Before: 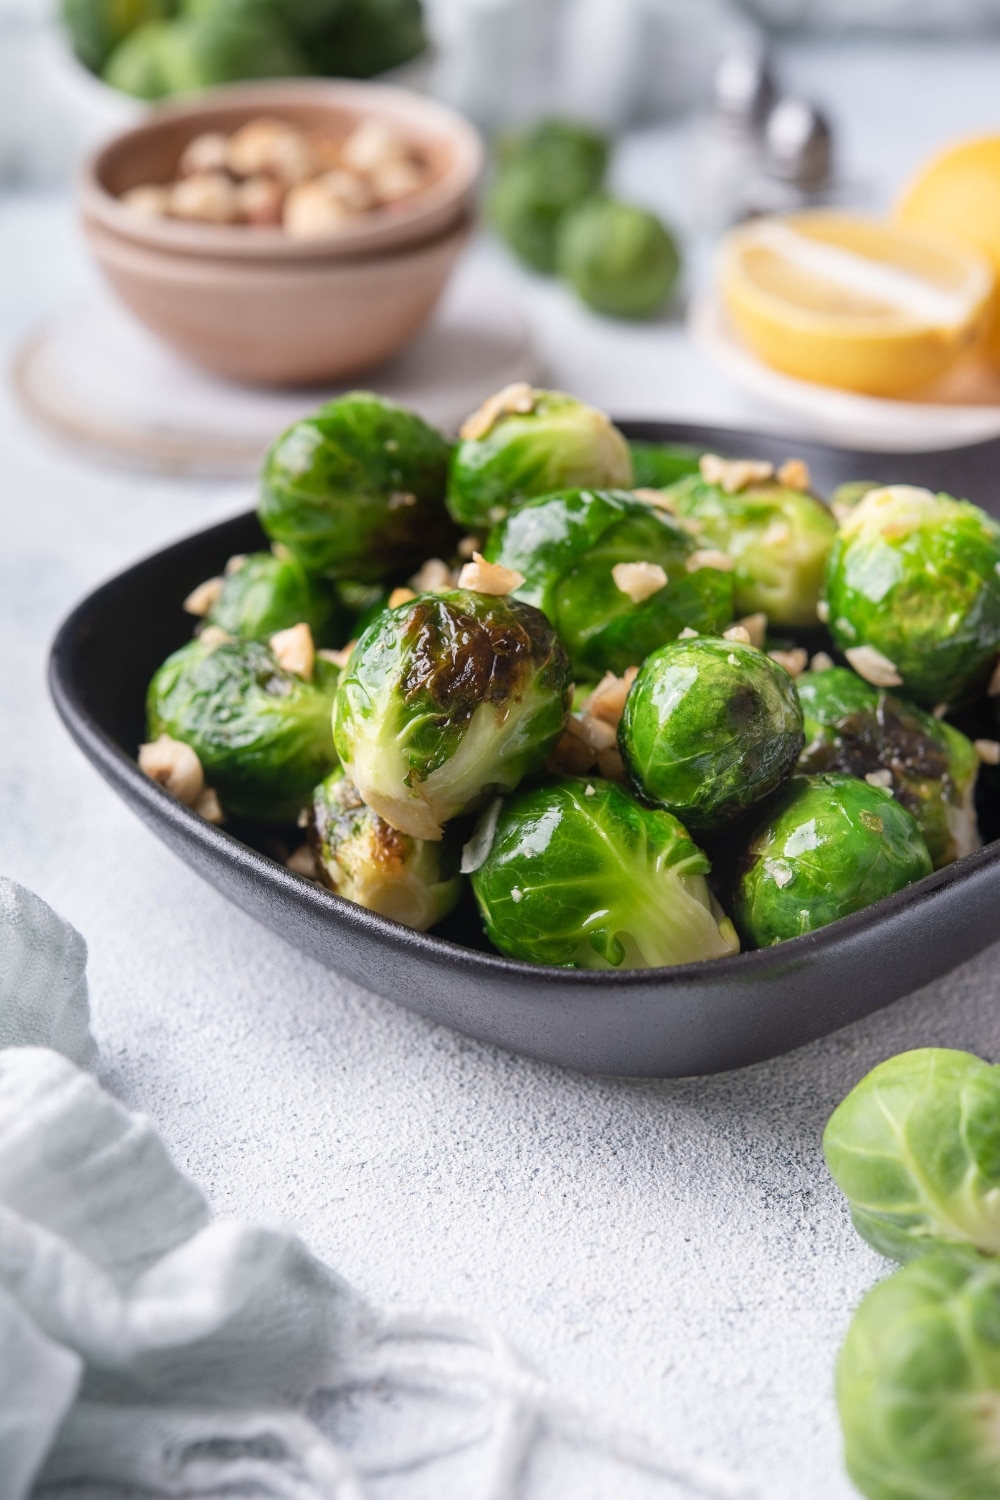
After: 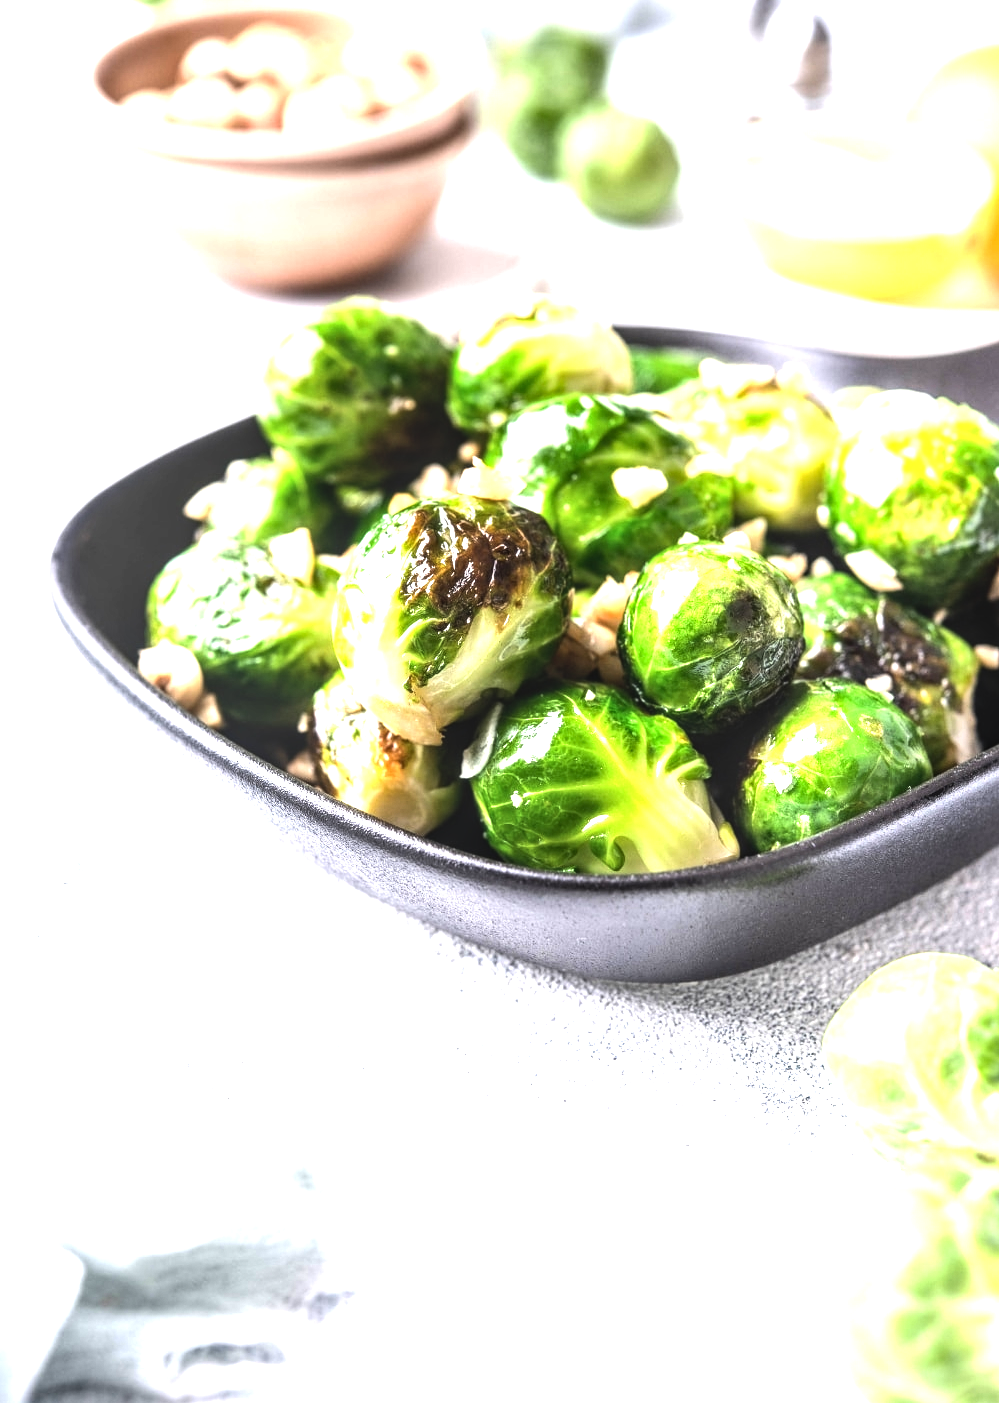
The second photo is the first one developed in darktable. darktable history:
local contrast: detail 130%
exposure: black level correction 0, exposure 0.948 EV, compensate highlight preservation false
crop and rotate: top 6.447%
tone equalizer: -8 EV -1.11 EV, -7 EV -1.04 EV, -6 EV -0.888 EV, -5 EV -0.554 EV, -3 EV 0.568 EV, -2 EV 0.888 EV, -1 EV 1.01 EV, +0 EV 1.08 EV, edges refinement/feathering 500, mask exposure compensation -1.57 EV, preserve details no
